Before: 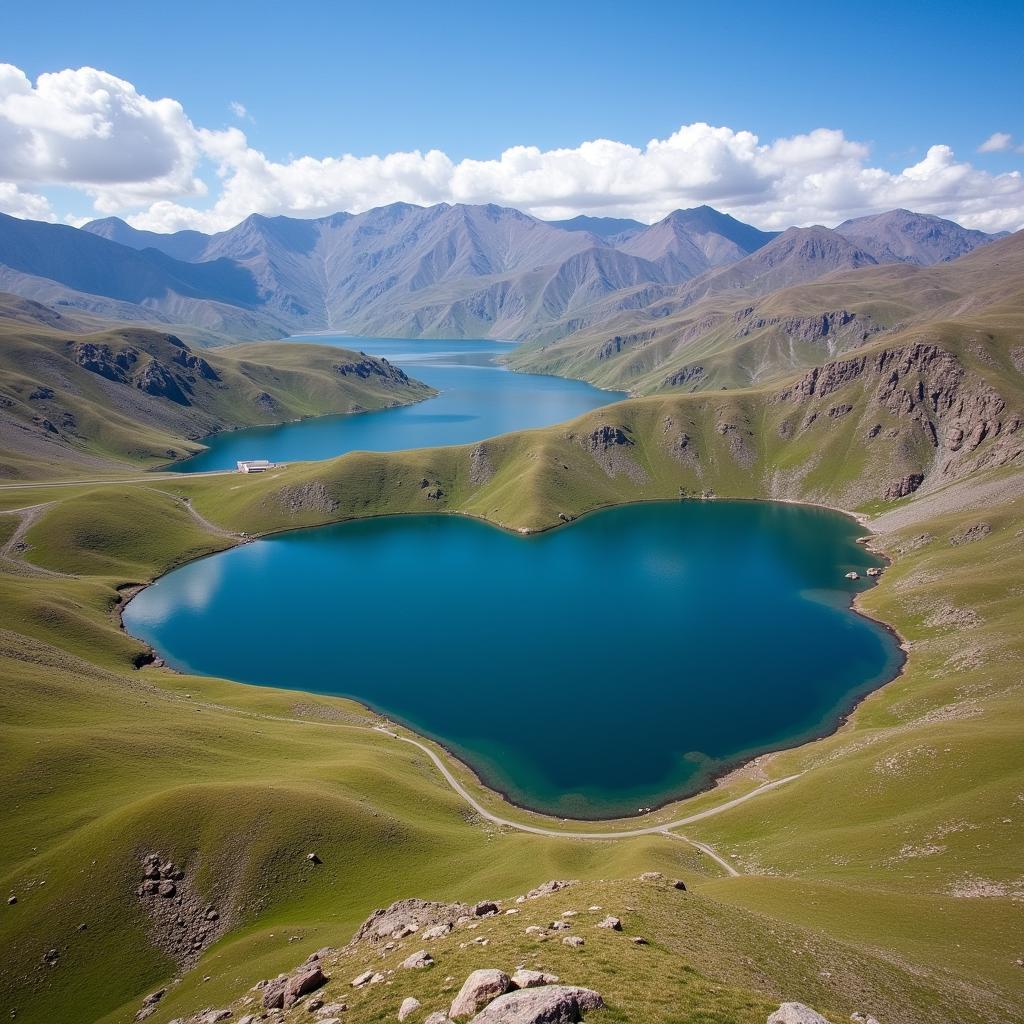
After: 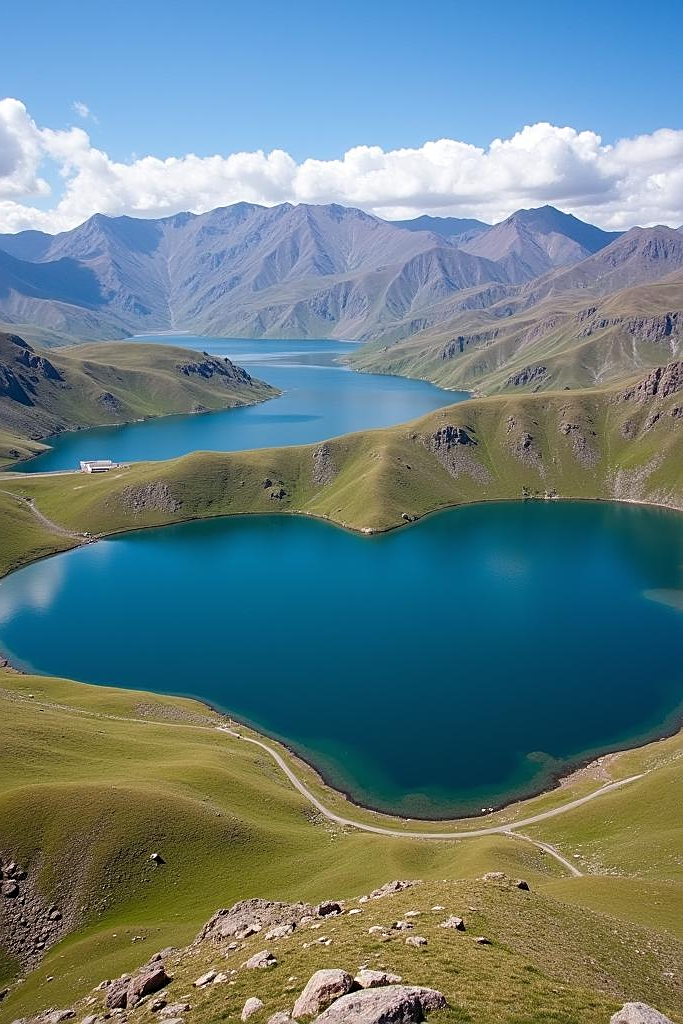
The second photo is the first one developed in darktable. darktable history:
sharpen: on, module defaults
crop: left 15.402%, right 17.832%
